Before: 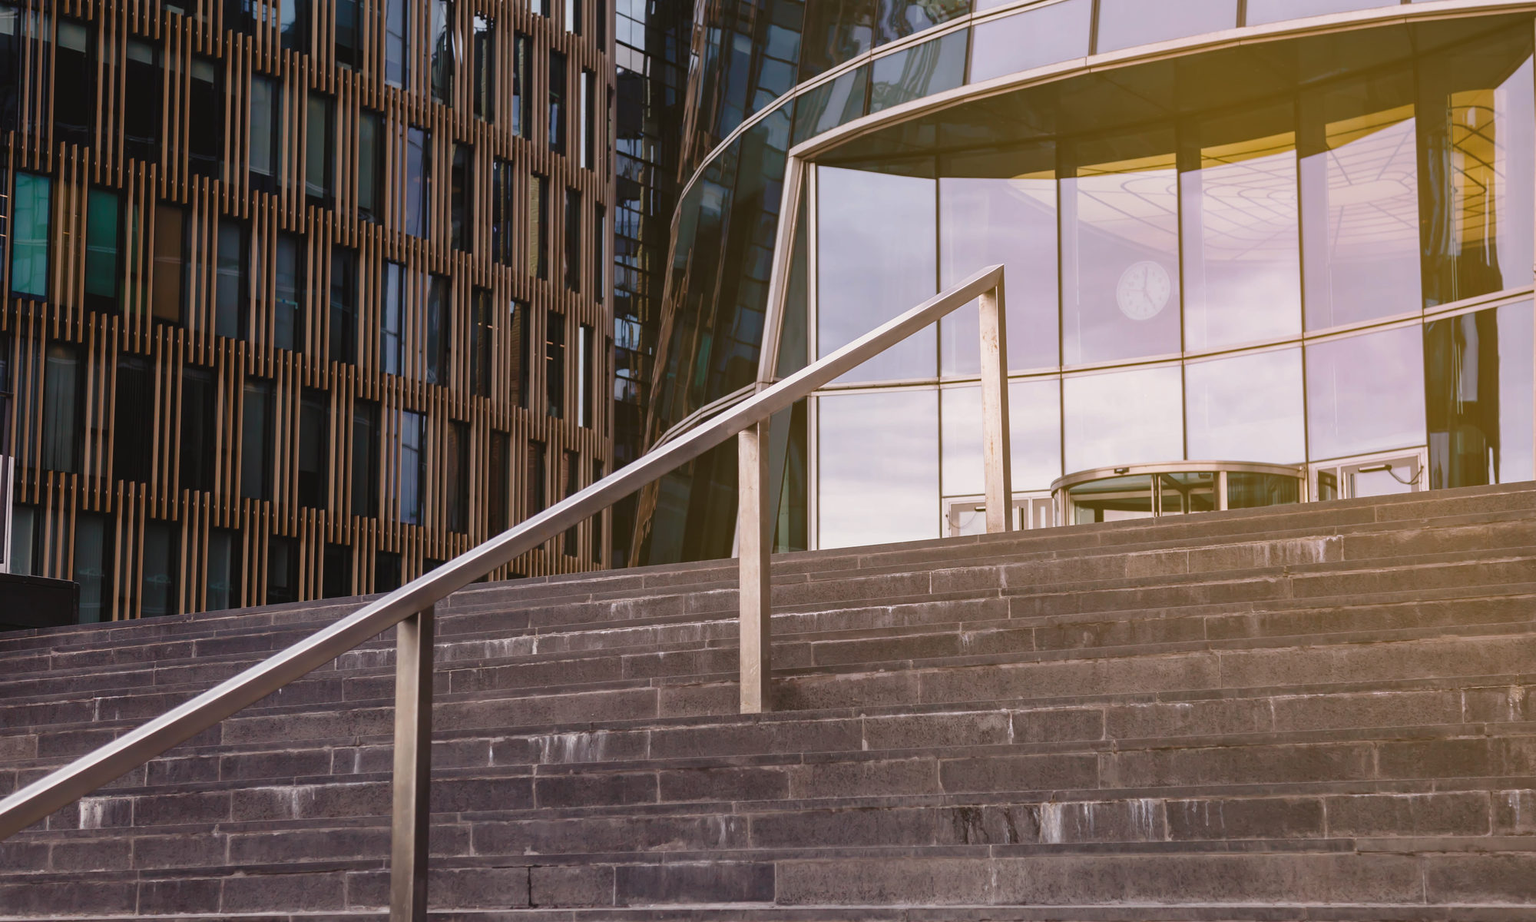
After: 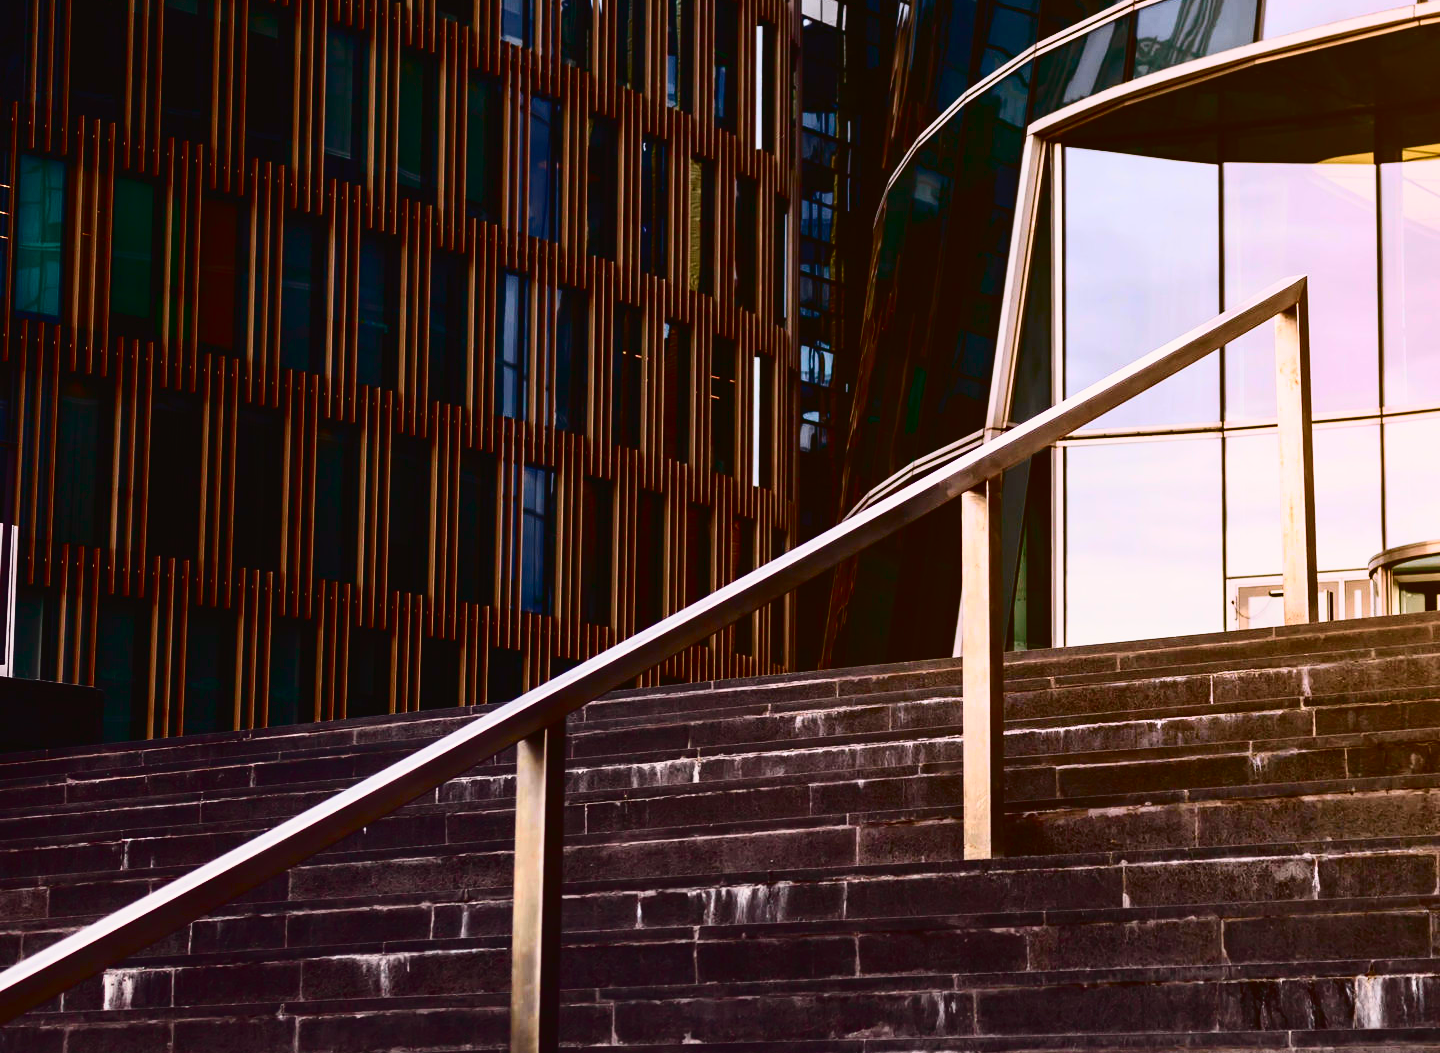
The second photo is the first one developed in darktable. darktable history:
contrast brightness saturation: contrast 0.32, brightness -0.08, saturation 0.17
tone curve: curves: ch0 [(0, 0.023) (0.137, 0.069) (0.249, 0.163) (0.487, 0.491) (0.778, 0.858) (0.896, 0.94) (1, 0.988)]; ch1 [(0, 0) (0.396, 0.369) (0.483, 0.459) (0.498, 0.5) (0.515, 0.517) (0.562, 0.6) (0.611, 0.667) (0.692, 0.744) (0.798, 0.863) (1, 1)]; ch2 [(0, 0) (0.426, 0.398) (0.483, 0.481) (0.503, 0.503) (0.526, 0.527) (0.549, 0.59) (0.62, 0.666) (0.705, 0.755) (0.985, 0.966)], color space Lab, independent channels
crop: top 5.803%, right 27.864%, bottom 5.804%
